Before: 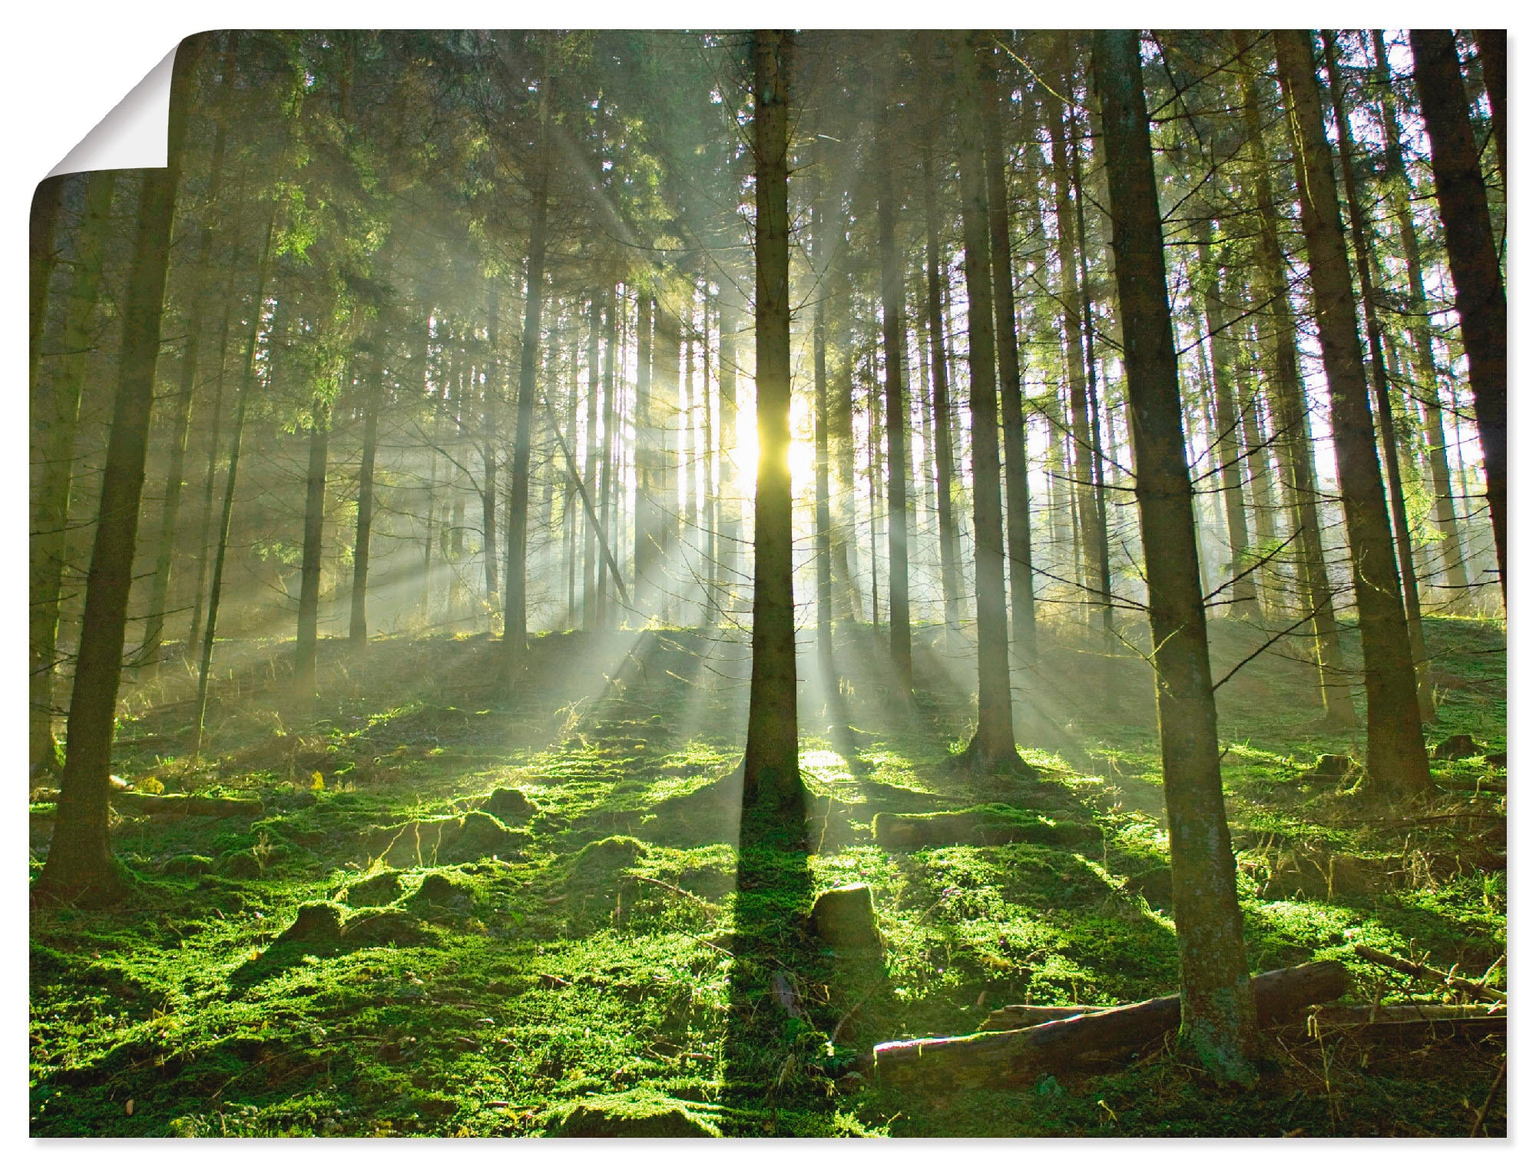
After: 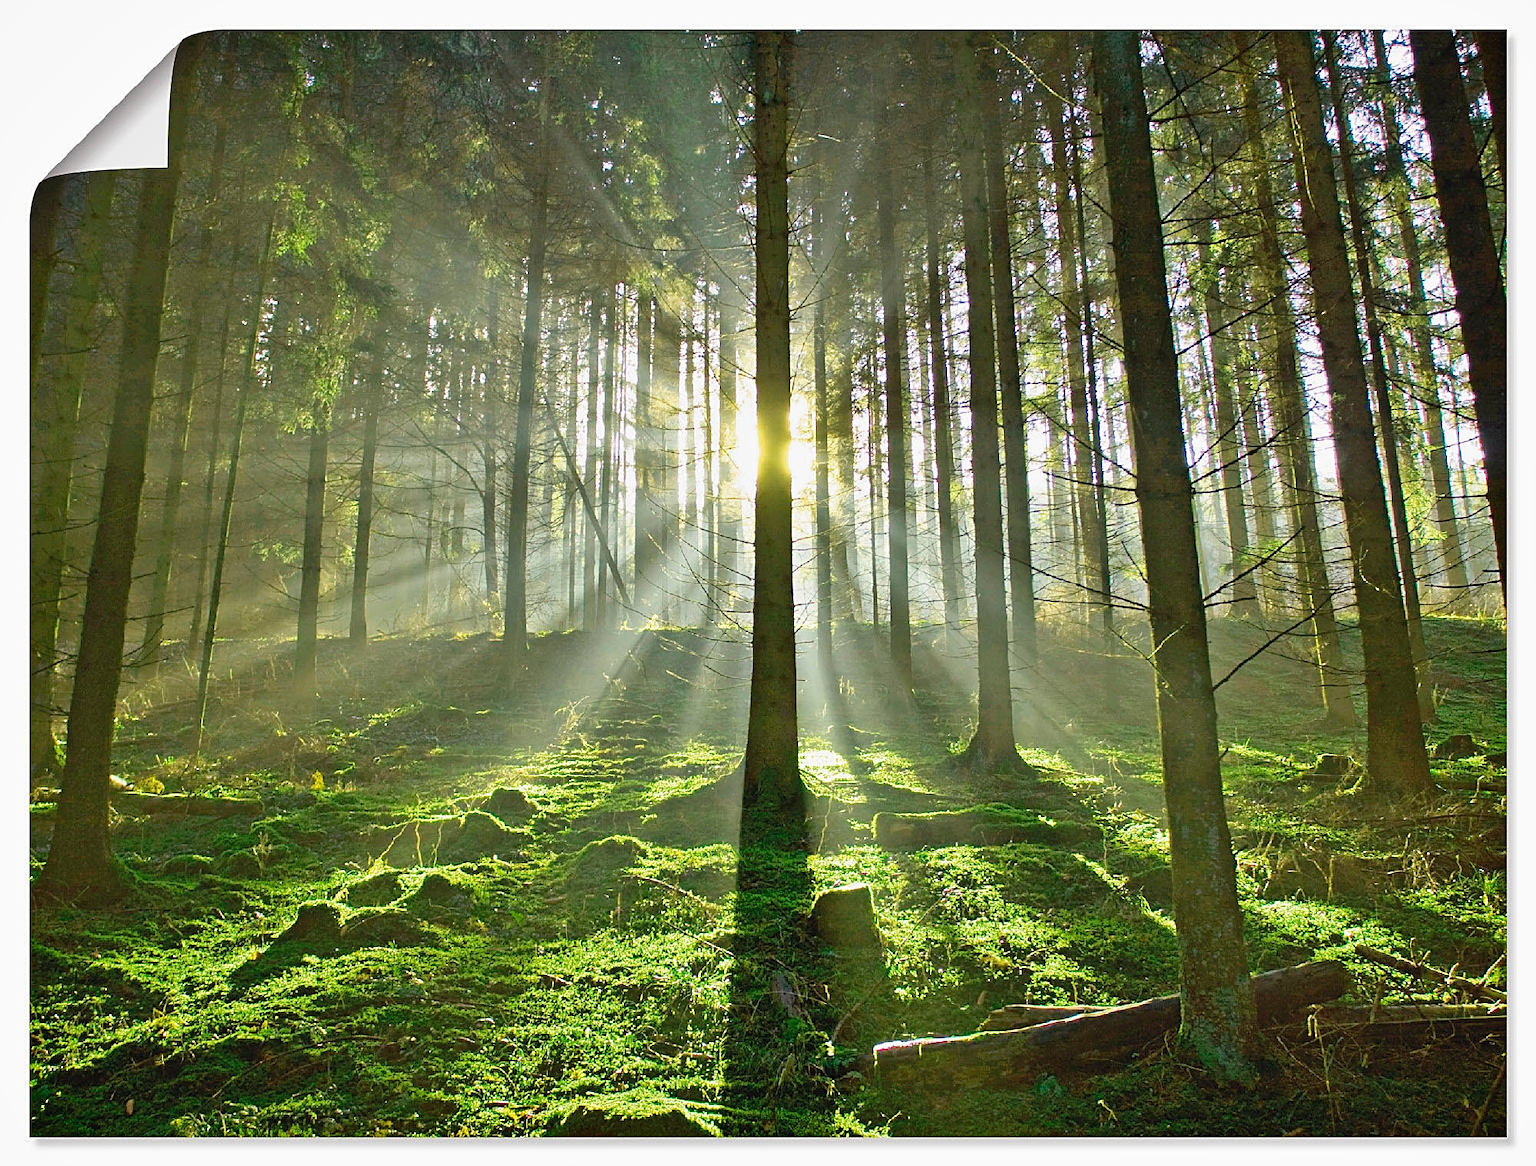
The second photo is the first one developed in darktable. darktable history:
shadows and highlights: shadows 43.44, white point adjustment -1.39, soften with gaussian
sharpen: on, module defaults
